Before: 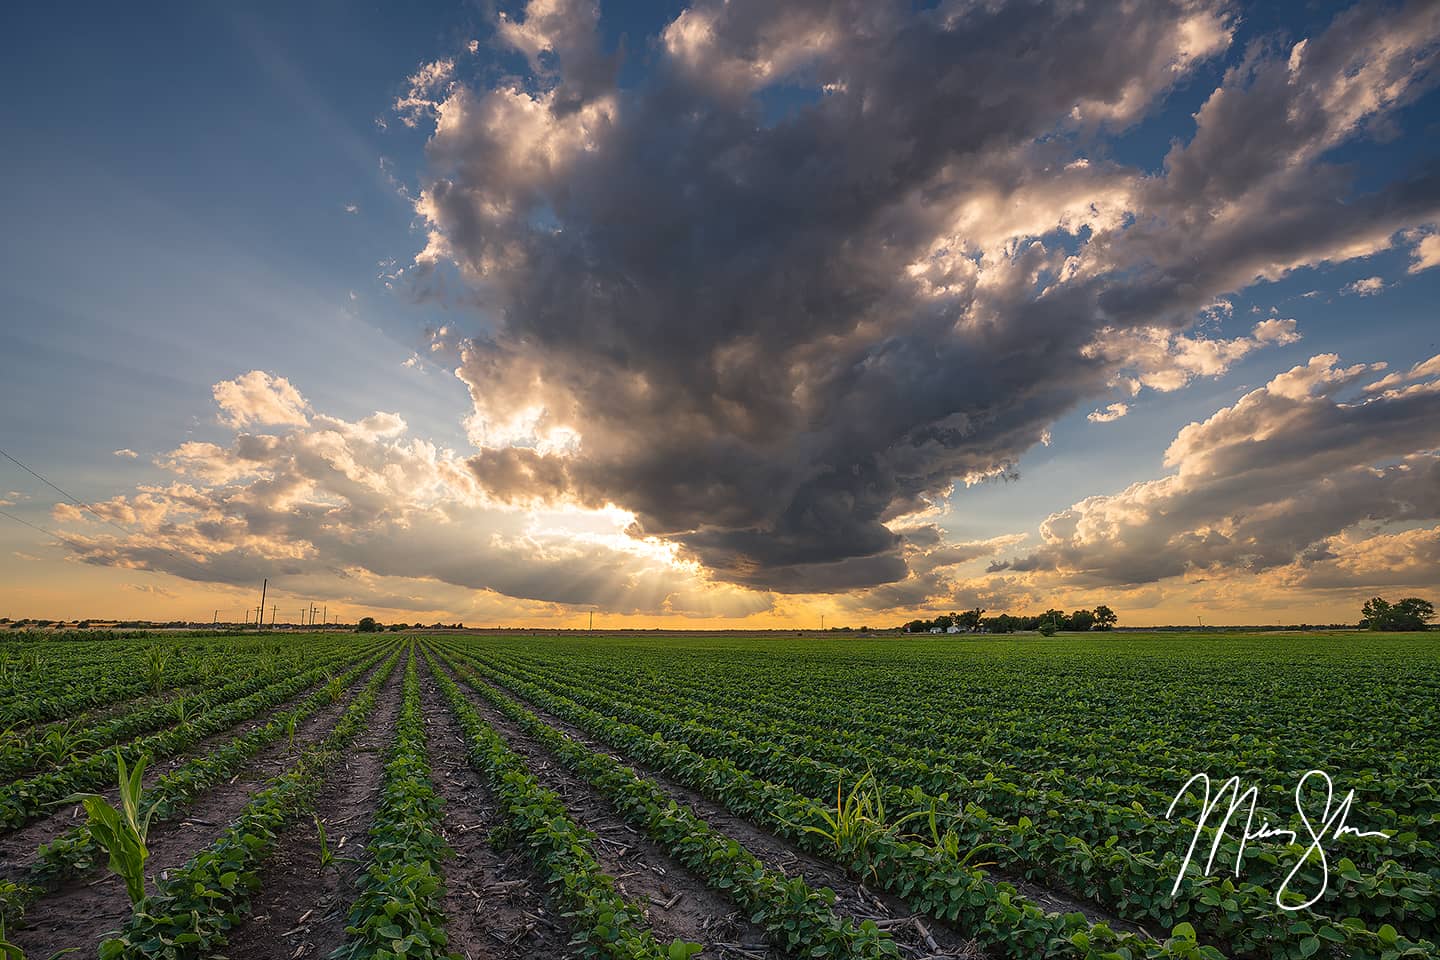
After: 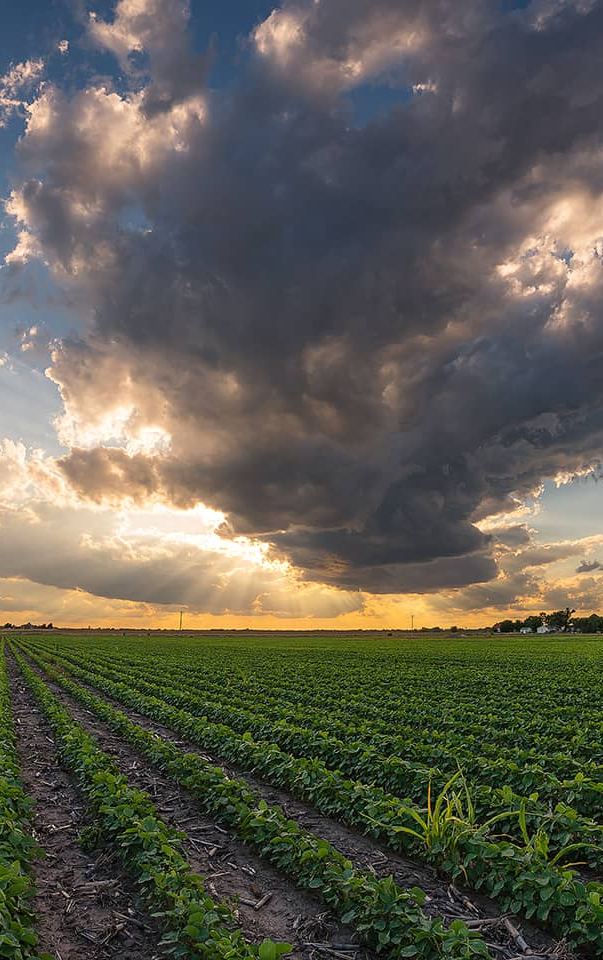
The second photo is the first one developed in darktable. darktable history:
crop: left 28.488%, right 29.603%
